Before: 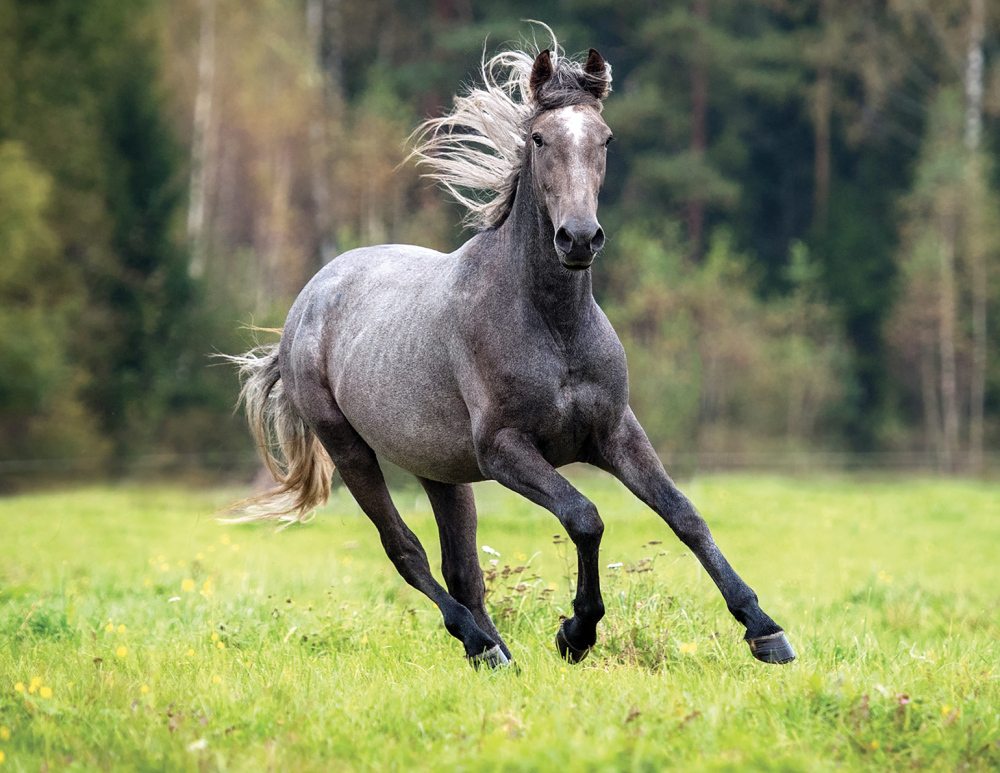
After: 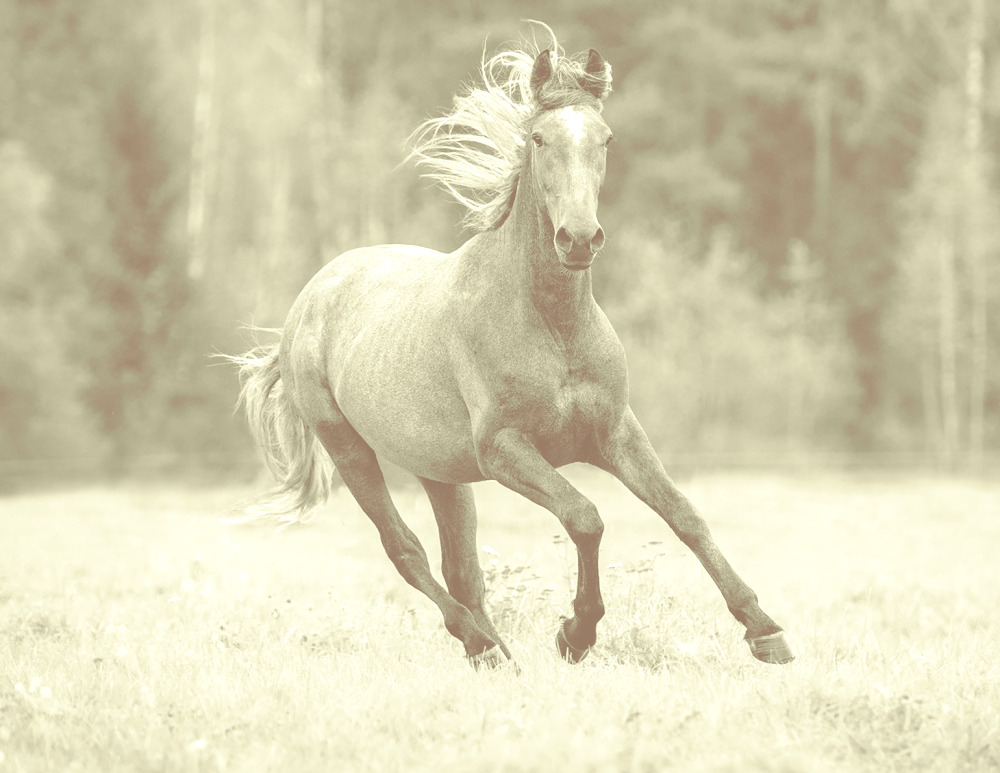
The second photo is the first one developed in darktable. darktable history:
split-toning: on, module defaults
colorize: hue 43.2°, saturation 40%, version 1
